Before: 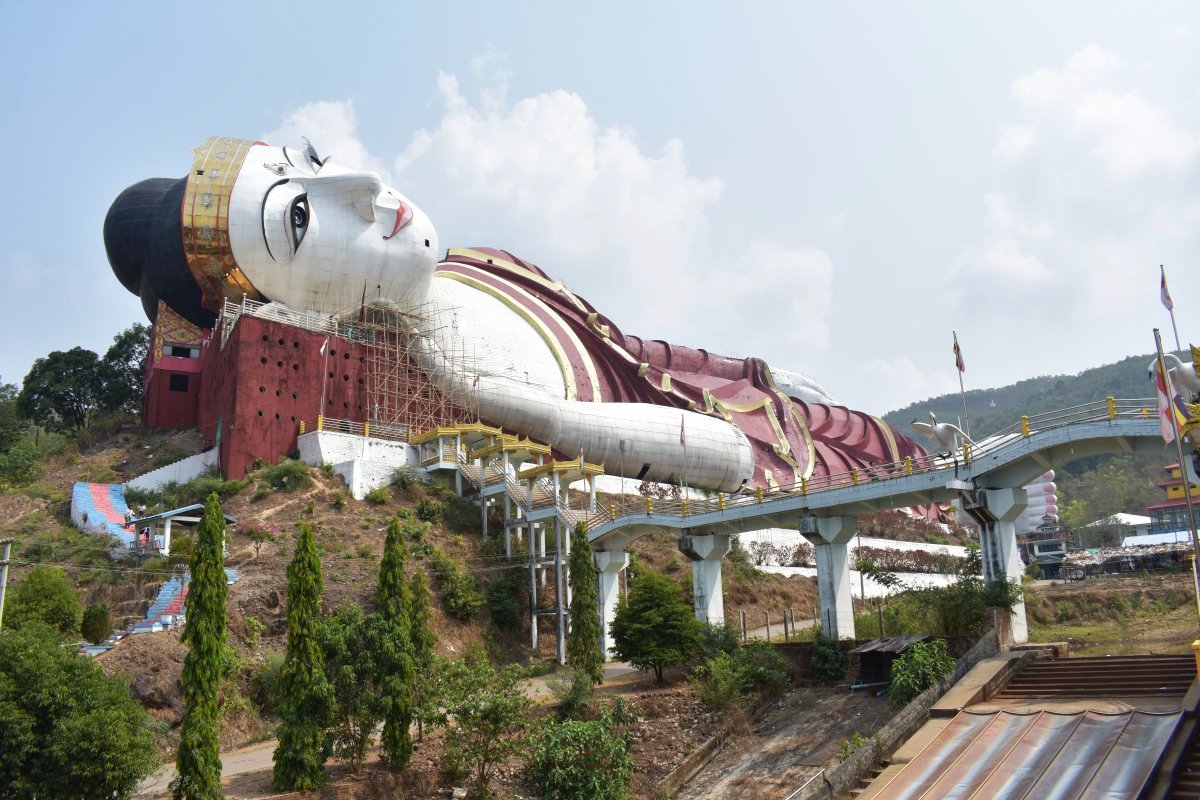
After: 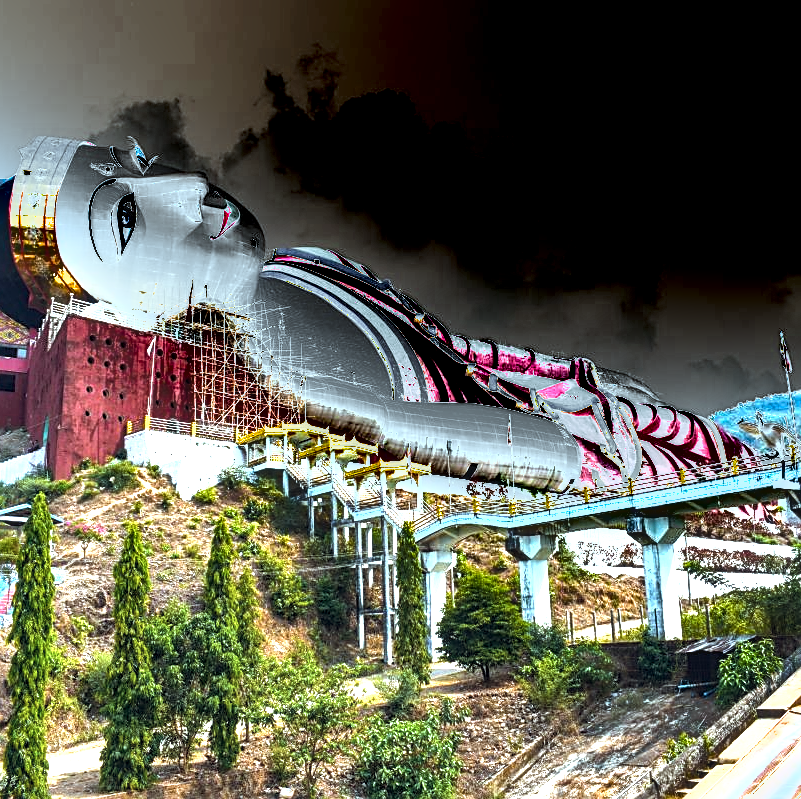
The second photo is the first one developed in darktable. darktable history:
sharpen: on, module defaults
exposure: exposure 0.44 EV, compensate exposure bias true, compensate highlight preservation false
crop and rotate: left 14.421%, right 18.787%
tone equalizer: -8 EV -0.784 EV, -7 EV -0.674 EV, -6 EV -0.59 EV, -5 EV -0.419 EV, -3 EV 0.384 EV, -2 EV 0.6 EV, -1 EV 0.691 EV, +0 EV 0.767 EV
color balance rgb: global offset › chroma 0.051%, global offset › hue 253.36°, linear chroma grading › global chroma 9.998%, perceptual saturation grading › global saturation 75.244%, perceptual saturation grading › shadows -28.82%, perceptual brilliance grading › global brilliance 25.17%
shadows and highlights: shadows 4.65, soften with gaussian
local contrast: on, module defaults
color correction: highlights a* -12.65, highlights b* -17.93, saturation 0.707
